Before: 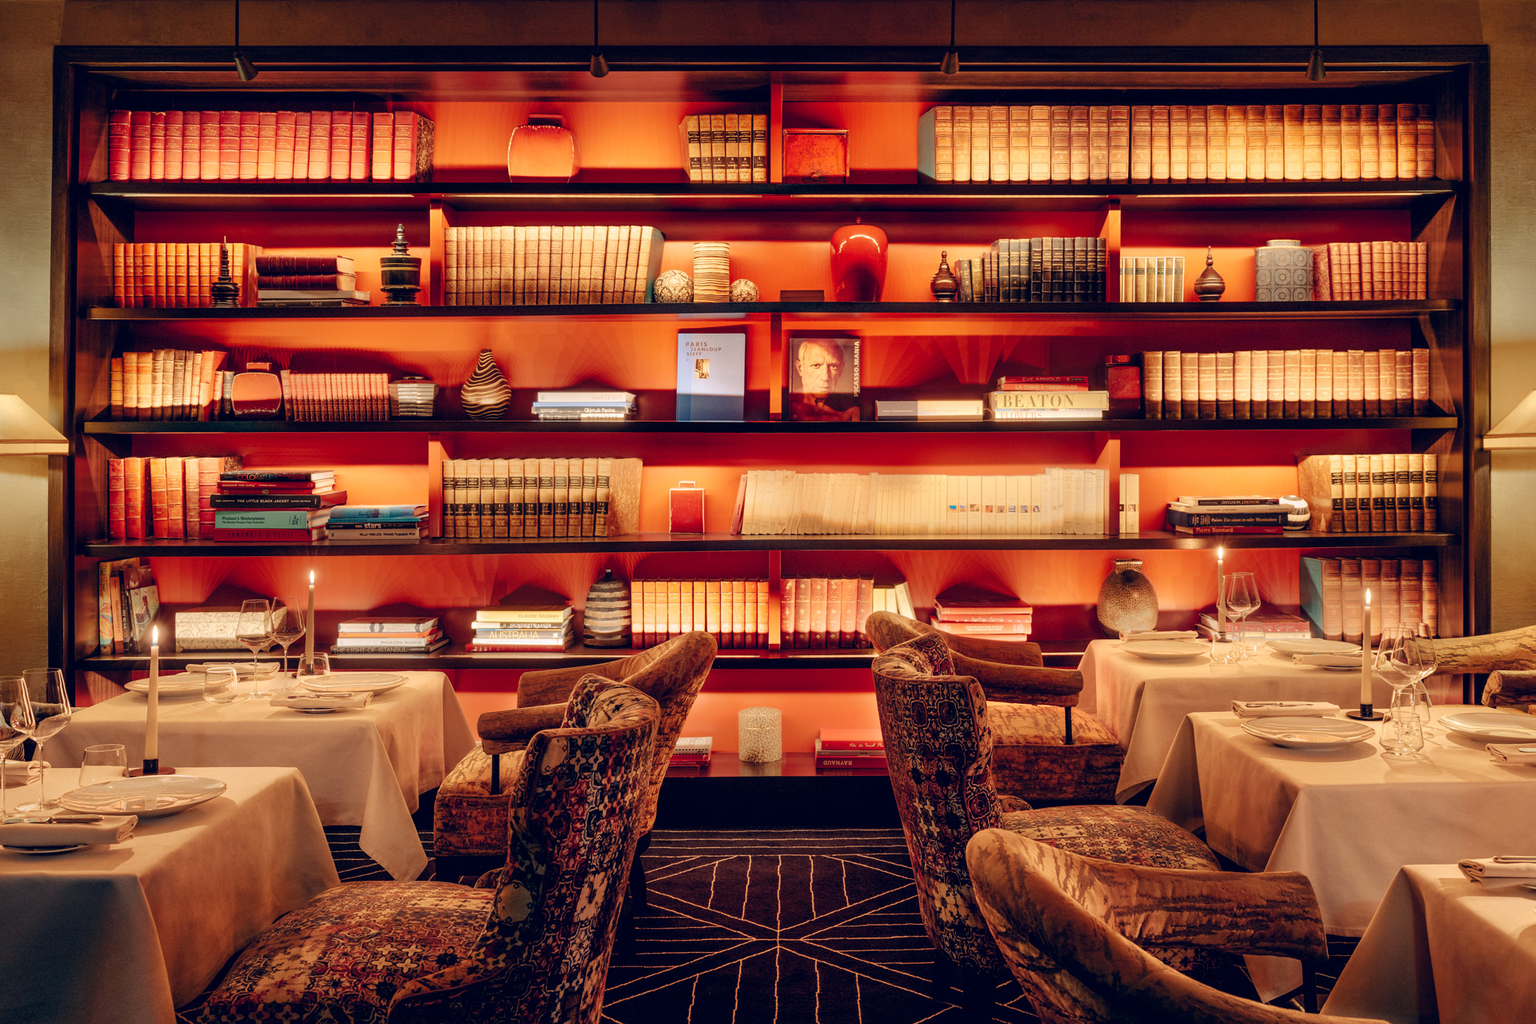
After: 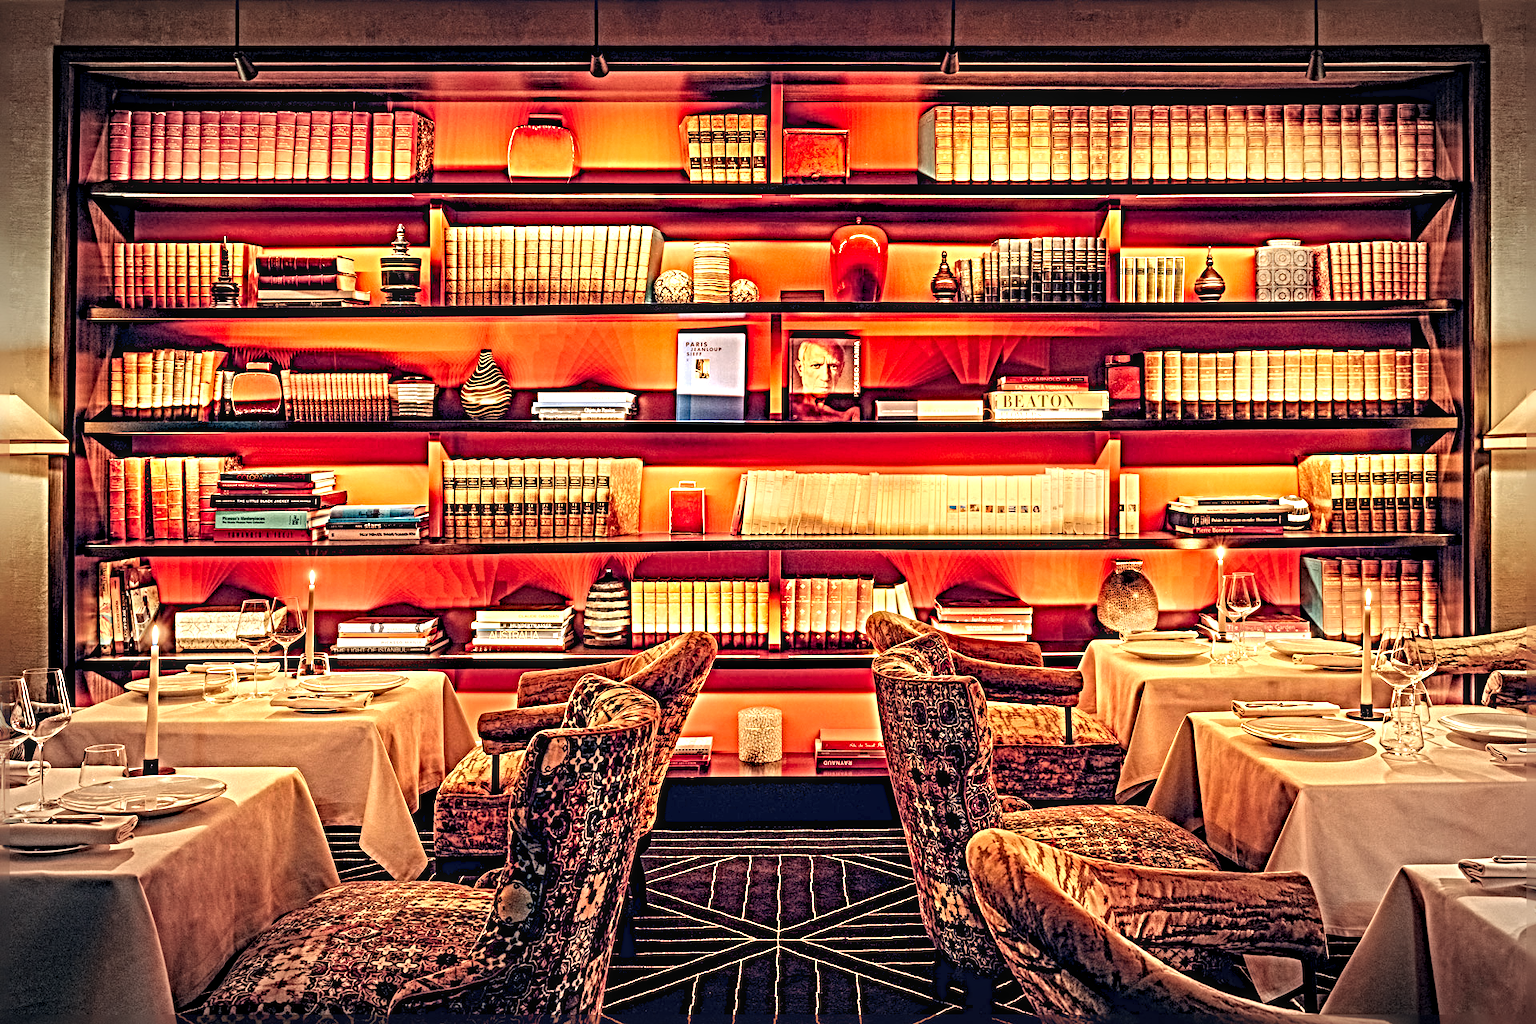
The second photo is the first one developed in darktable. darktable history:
contrast brightness saturation: brightness 0.092, saturation 0.192
sharpen: radius 6.257, amount 1.793, threshold 0.086
exposure: exposure 0.52 EV, compensate highlight preservation false
local contrast: detail 130%
vignetting: automatic ratio true
